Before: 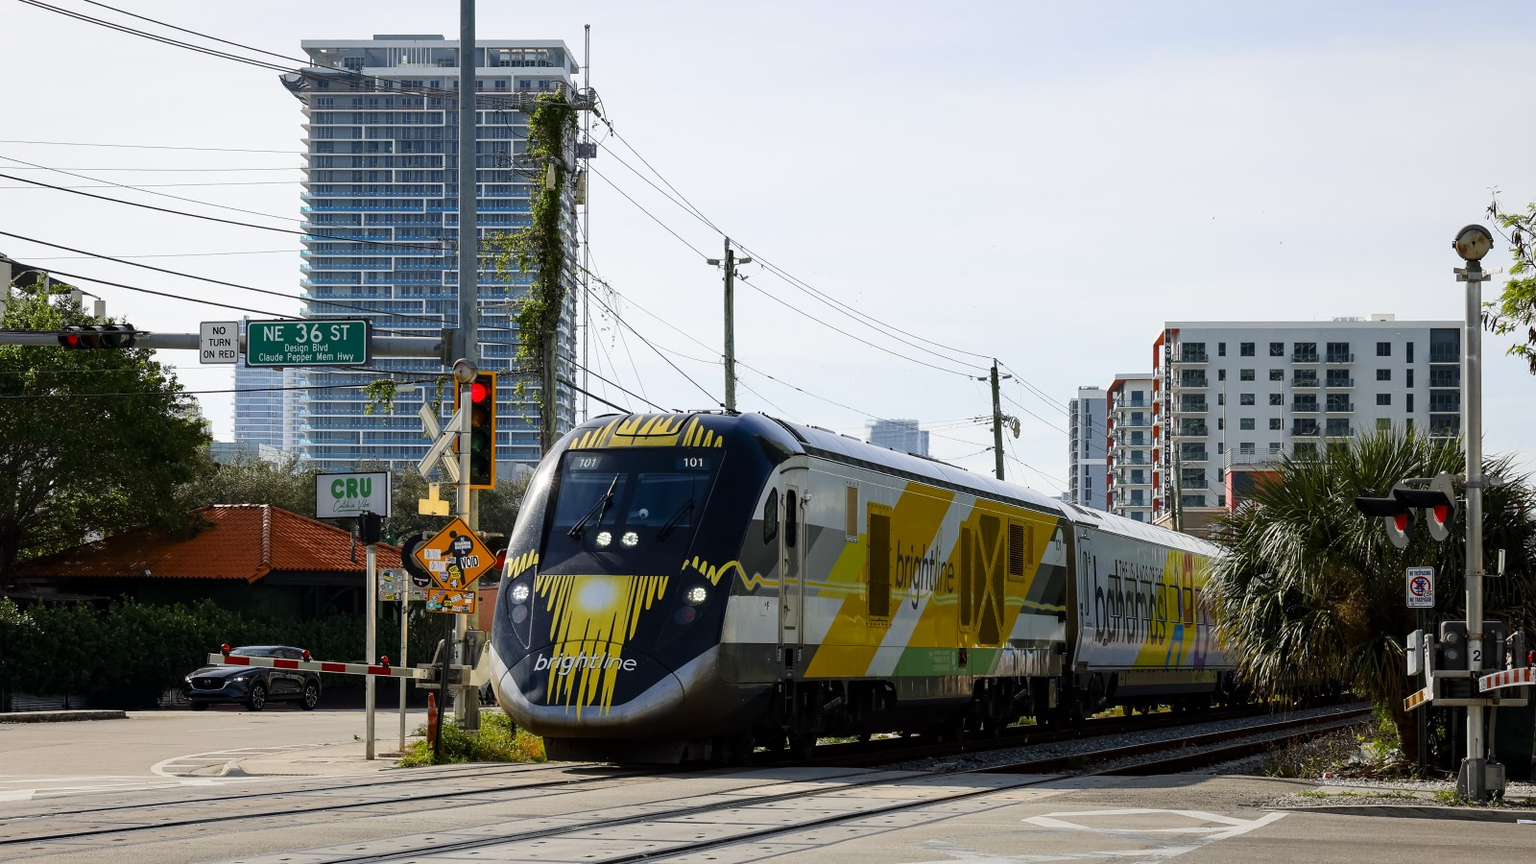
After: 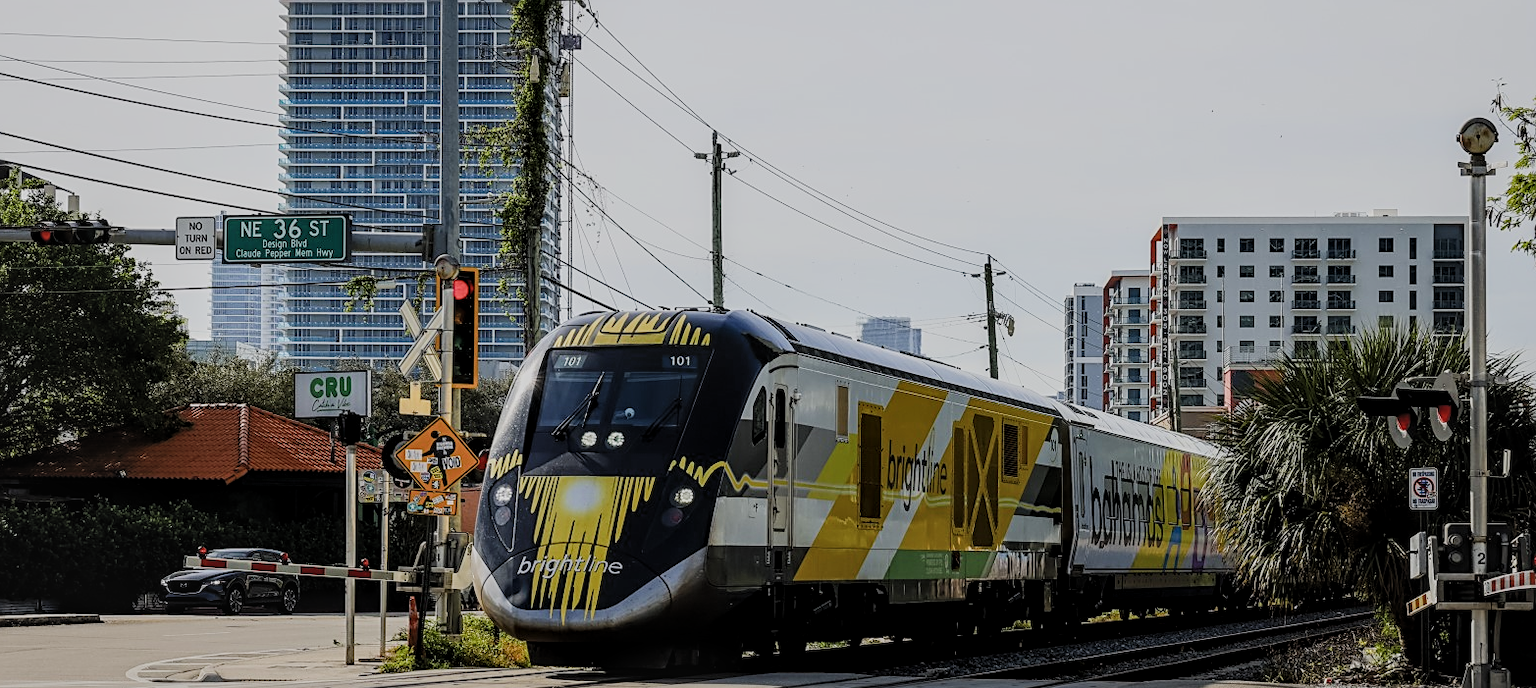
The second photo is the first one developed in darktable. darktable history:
local contrast: detail 130%
crop and rotate: left 1.918%, top 12.678%, right 0.214%, bottom 9.403%
filmic rgb: black relative exposure -7.65 EV, white relative exposure 4.56 EV, threshold 2.95 EV, hardness 3.61, color science v5 (2021), iterations of high-quality reconstruction 0, contrast in shadows safe, contrast in highlights safe, enable highlight reconstruction true
sharpen: on, module defaults
